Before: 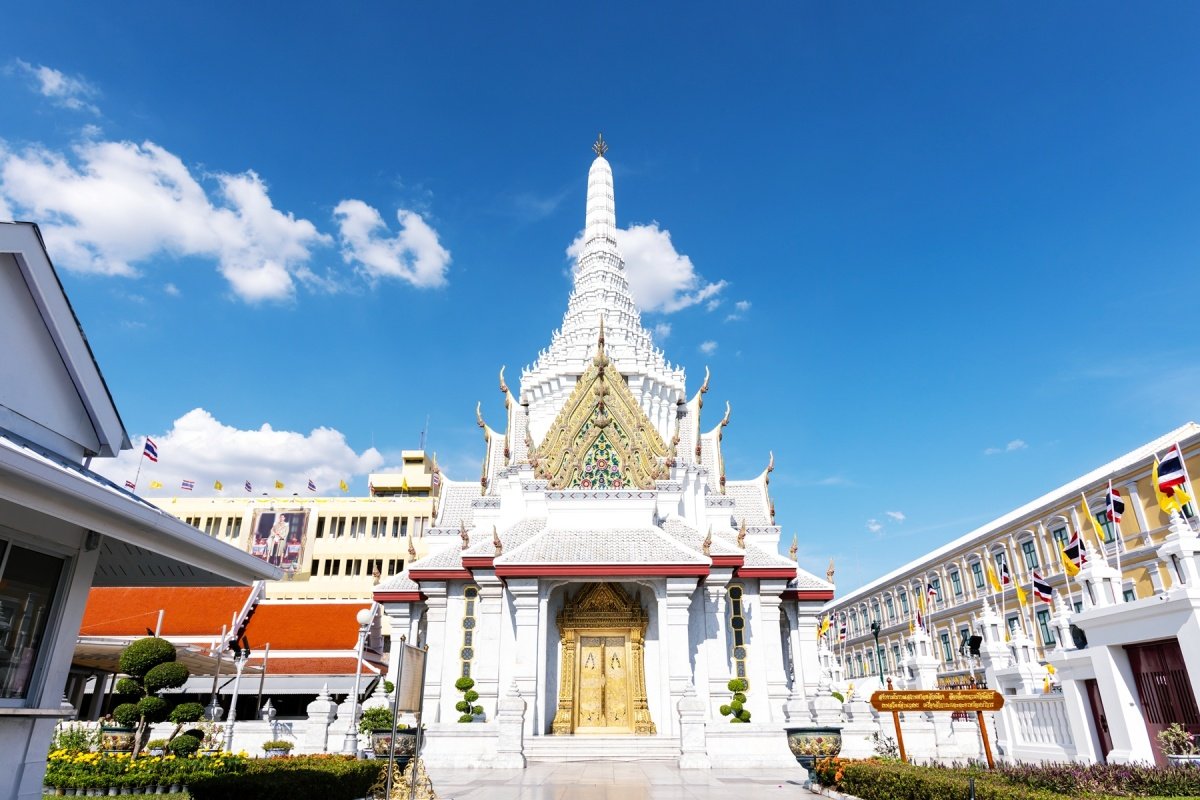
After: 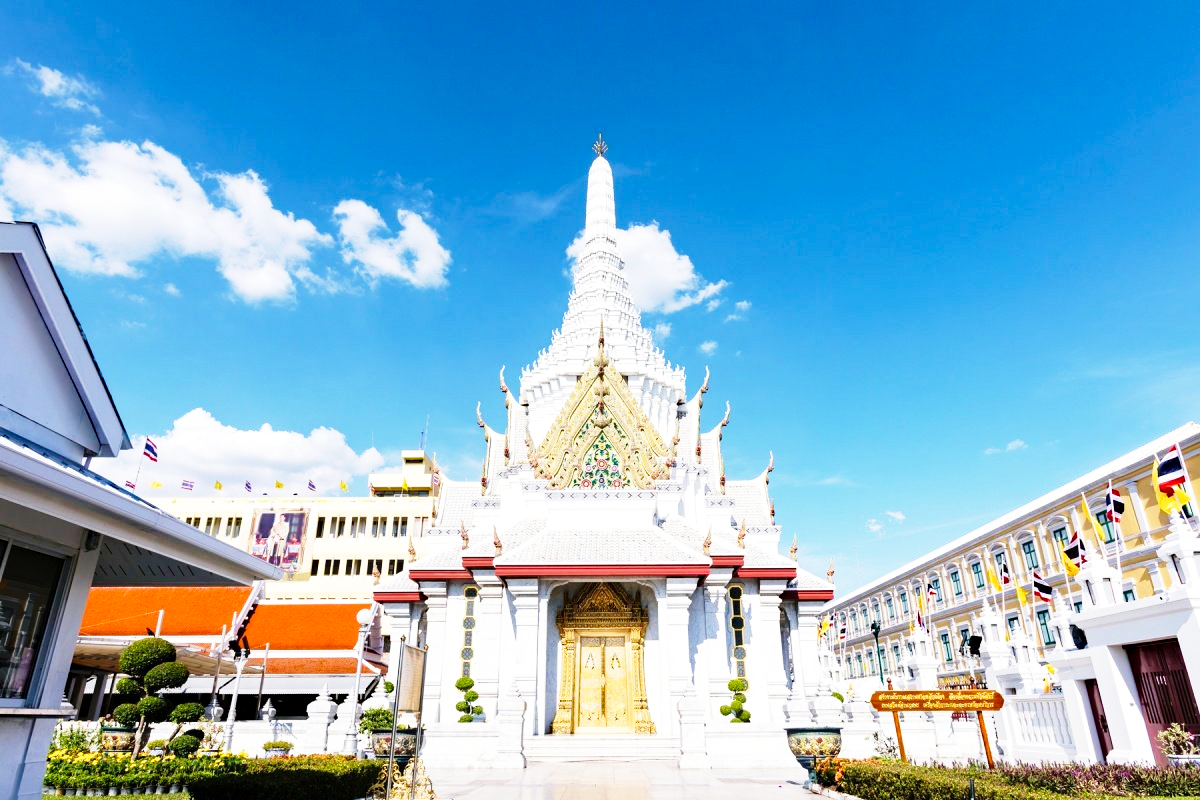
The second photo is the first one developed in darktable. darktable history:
base curve: curves: ch0 [(0, 0) (0.028, 0.03) (0.121, 0.232) (0.46, 0.748) (0.859, 0.968) (1, 1)], preserve colors none
contrast brightness saturation: saturation -0.035
haze removal: compatibility mode true, adaptive false
velvia: on, module defaults
